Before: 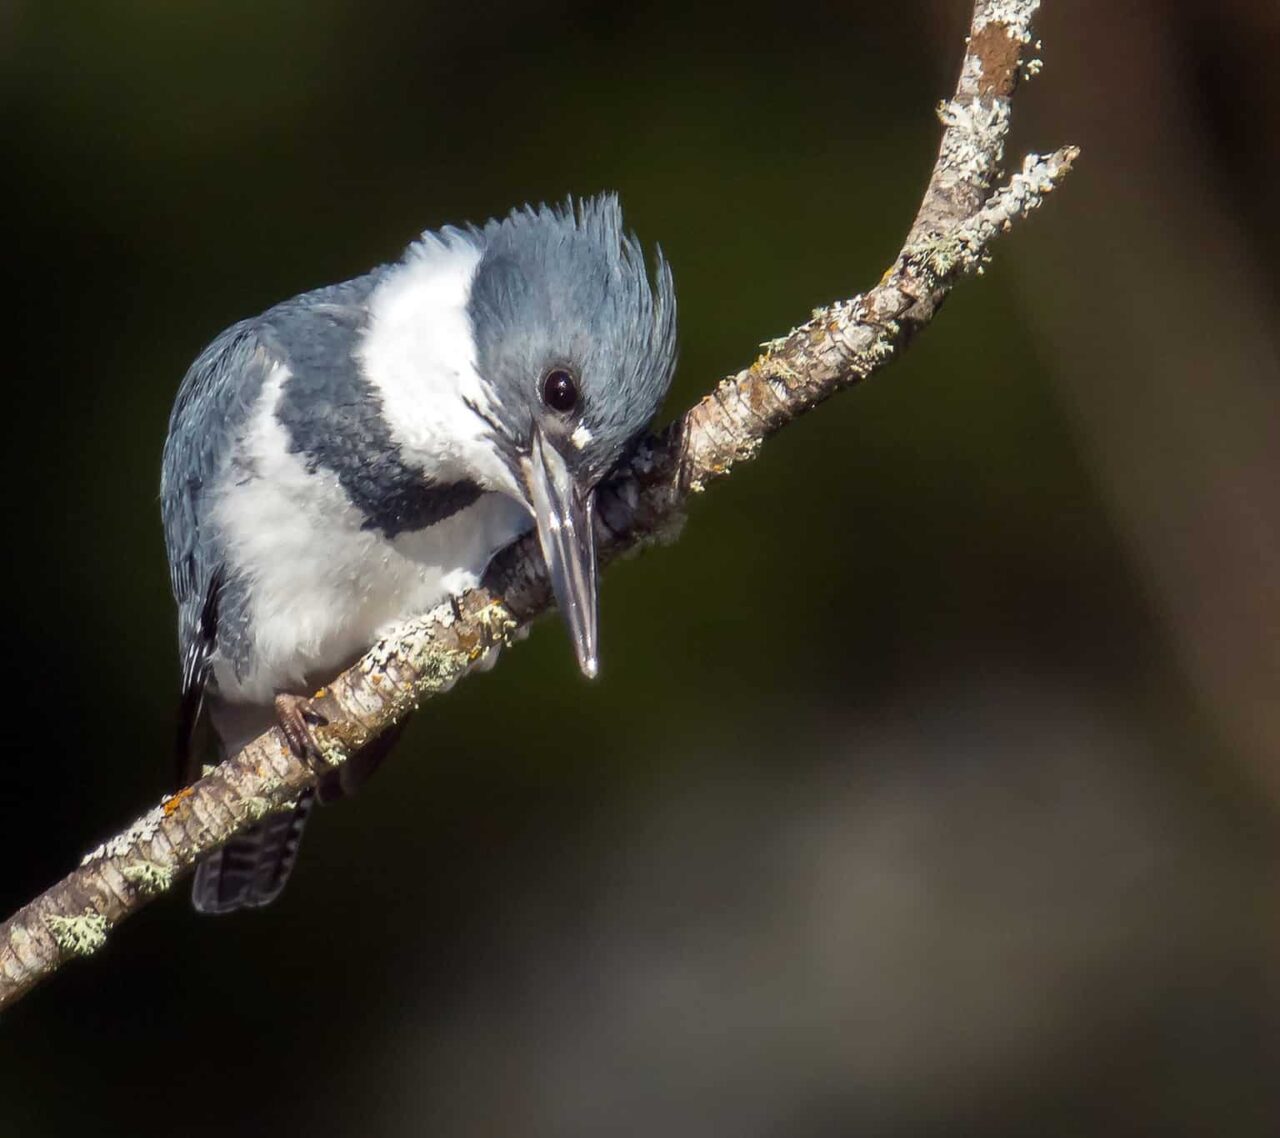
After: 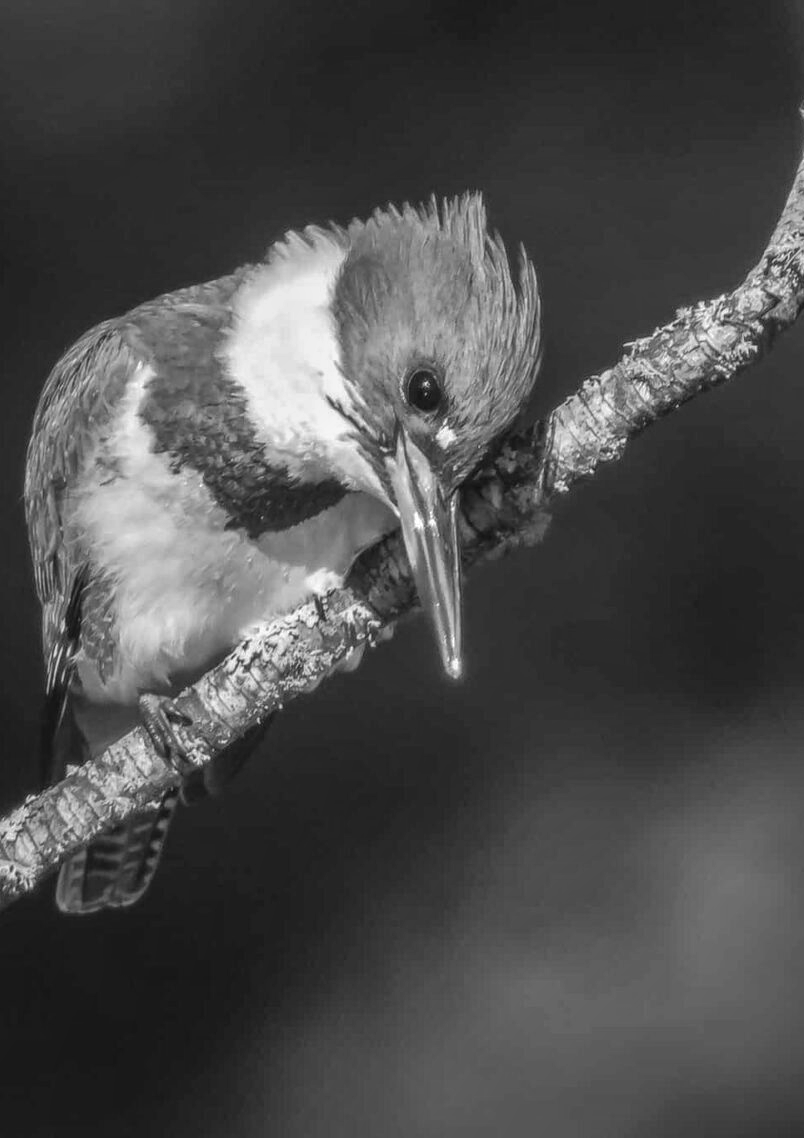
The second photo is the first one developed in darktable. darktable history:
crop: left 10.644%, right 26.528%
exposure: black level correction -0.005, exposure 0.054 EV, compensate highlight preservation false
contrast brightness saturation: contrast 0.09, saturation 0.28
local contrast: highlights 0%, shadows 0%, detail 133%
color calibration: output gray [0.21, 0.42, 0.37, 0], gray › normalize channels true, illuminant same as pipeline (D50), adaptation XYZ, x 0.346, y 0.359, gamut compression 0
shadows and highlights: on, module defaults
